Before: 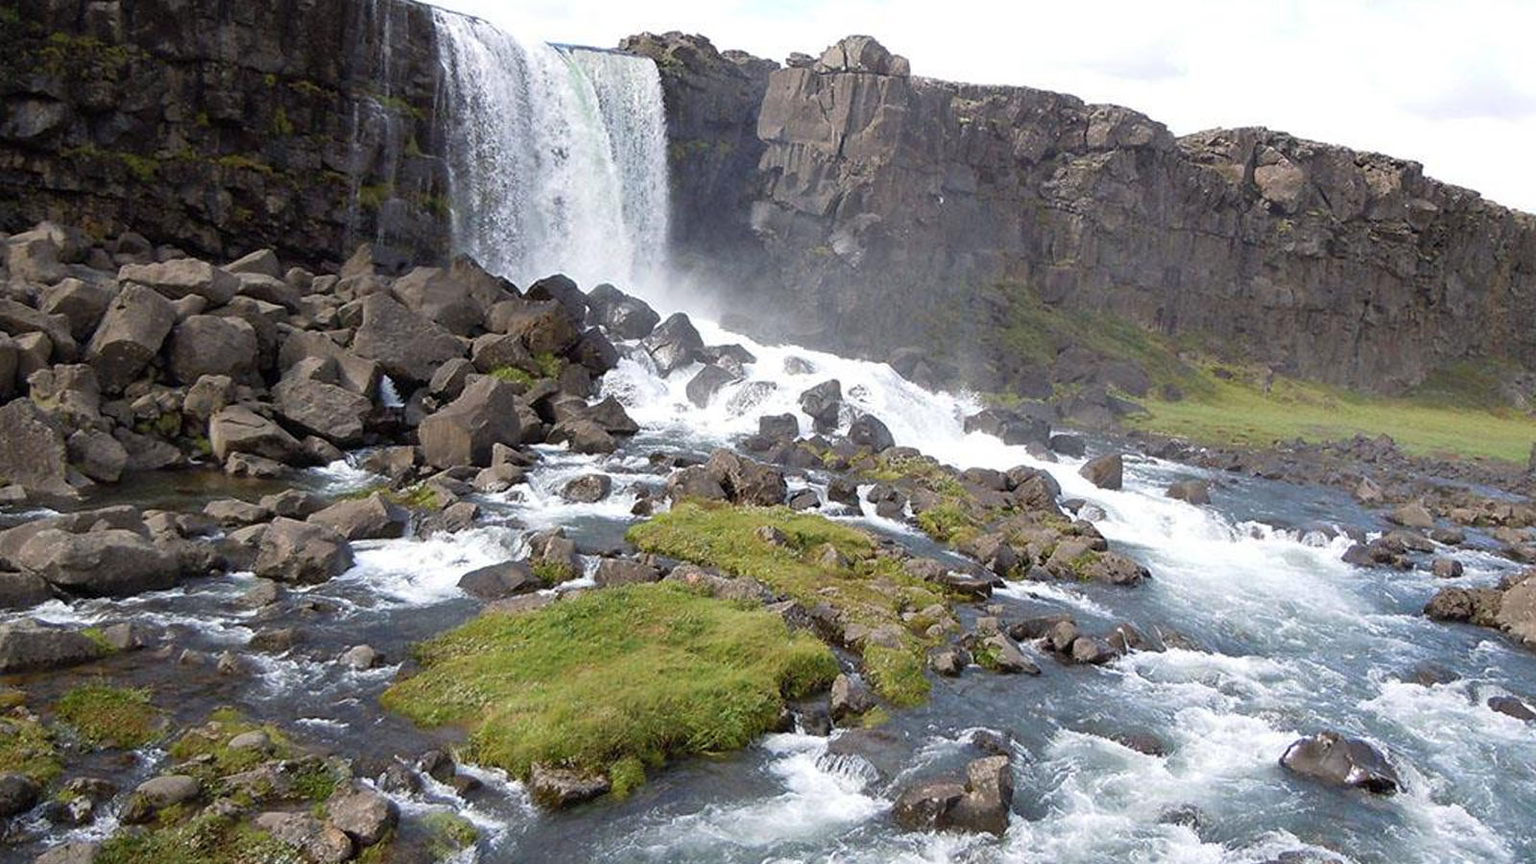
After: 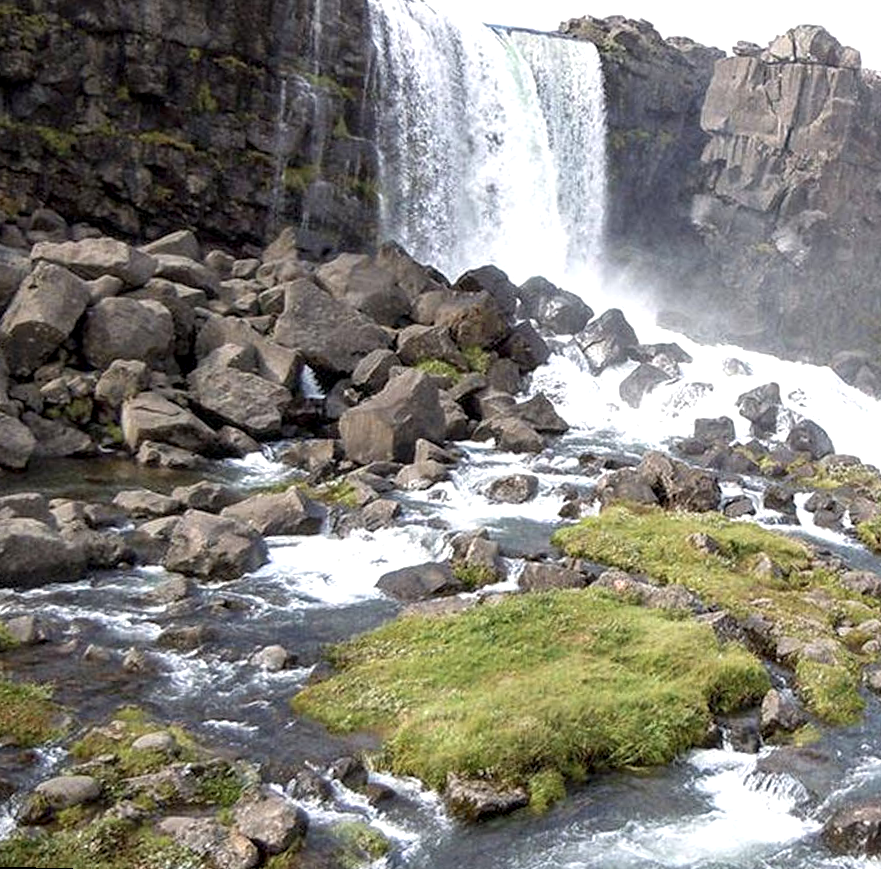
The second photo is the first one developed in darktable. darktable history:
color contrast: green-magenta contrast 0.84, blue-yellow contrast 0.86
crop: left 5.114%, right 38.589%
rotate and perspective: rotation 1.57°, crop left 0.018, crop right 0.982, crop top 0.039, crop bottom 0.961
exposure: black level correction 0.001, exposure 0.5 EV, compensate exposure bias true, compensate highlight preservation false
local contrast: detail 130%
